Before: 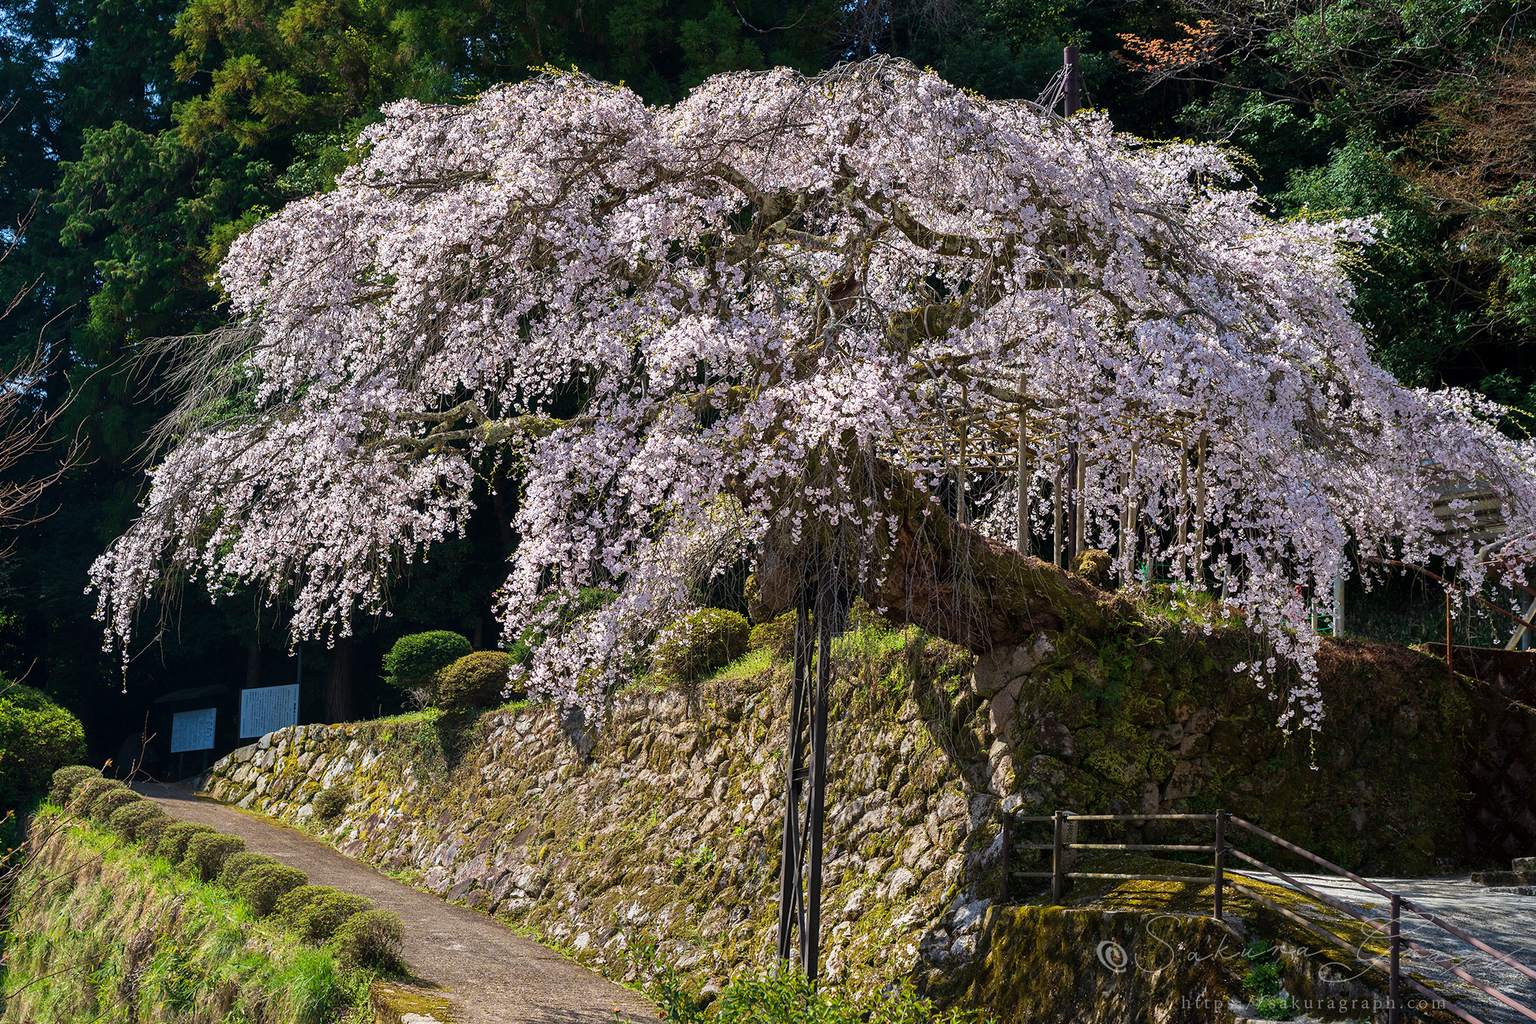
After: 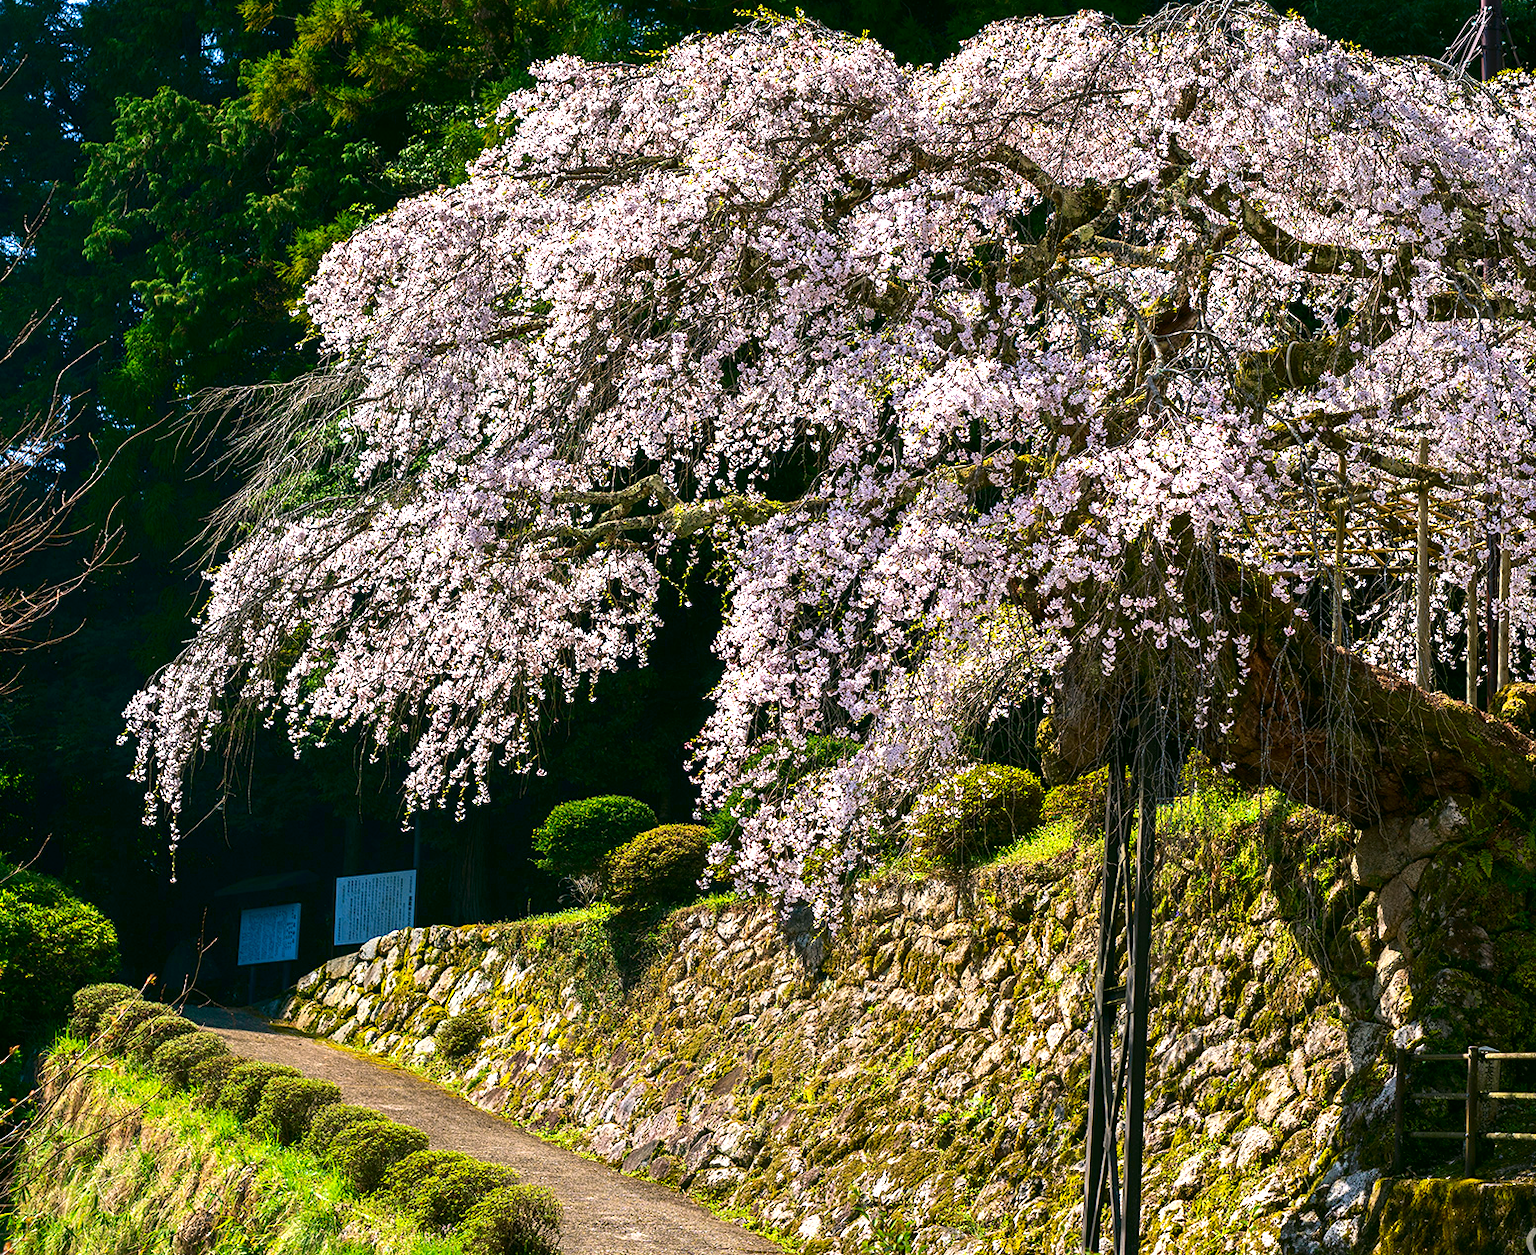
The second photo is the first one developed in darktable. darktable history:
crop: top 5.803%, right 27.864%, bottom 5.804%
exposure: exposure 0.648 EV, compensate highlight preservation false
contrast brightness saturation: contrast 0.12, brightness -0.12, saturation 0.2
color correction: highlights a* 4.02, highlights b* 4.98, shadows a* -7.55, shadows b* 4.98
color zones: curves: ch0 [(0.25, 0.5) (0.423, 0.5) (0.443, 0.5) (0.521, 0.756) (0.568, 0.5) (0.576, 0.5) (0.75, 0.5)]; ch1 [(0.25, 0.5) (0.423, 0.5) (0.443, 0.5) (0.539, 0.873) (0.624, 0.565) (0.631, 0.5) (0.75, 0.5)]
